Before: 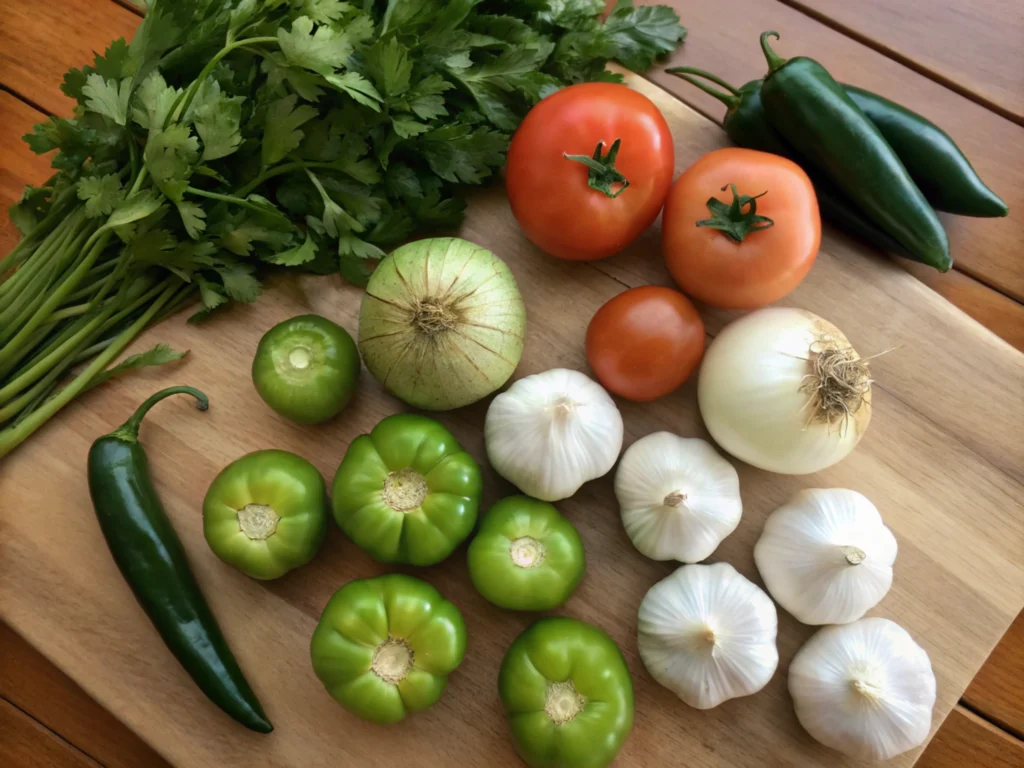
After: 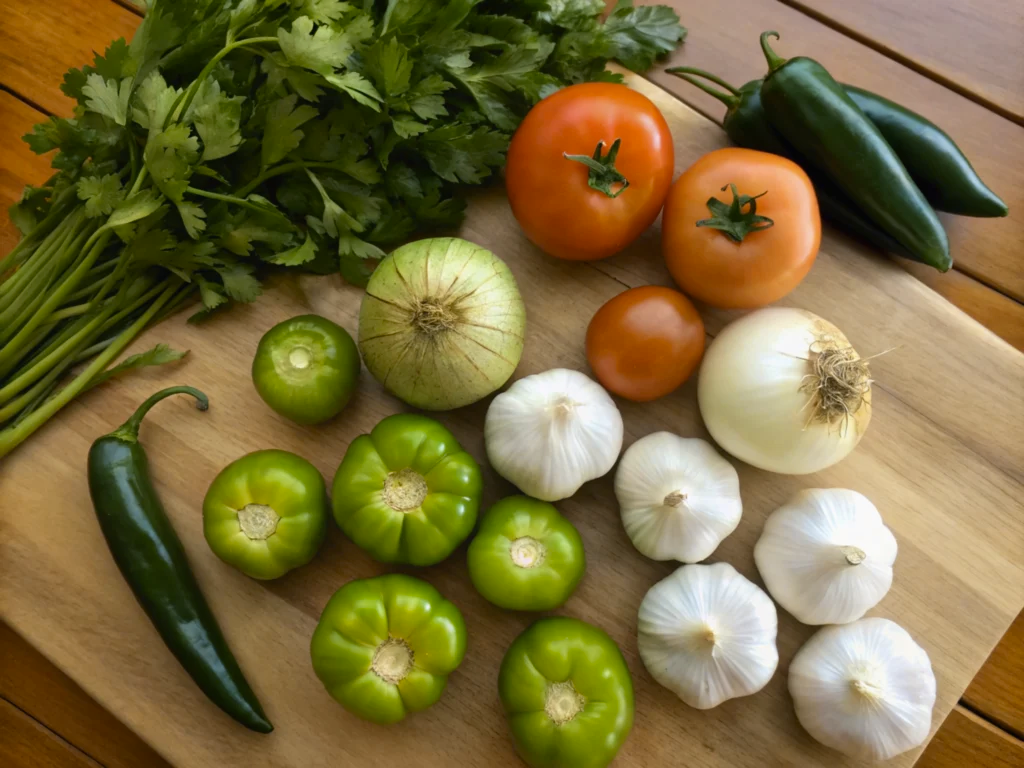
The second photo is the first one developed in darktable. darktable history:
local contrast: mode bilateral grid, contrast 100, coarseness 100, detail 91%, midtone range 0.2
color contrast: green-magenta contrast 0.85, blue-yellow contrast 1.25, unbound 0
